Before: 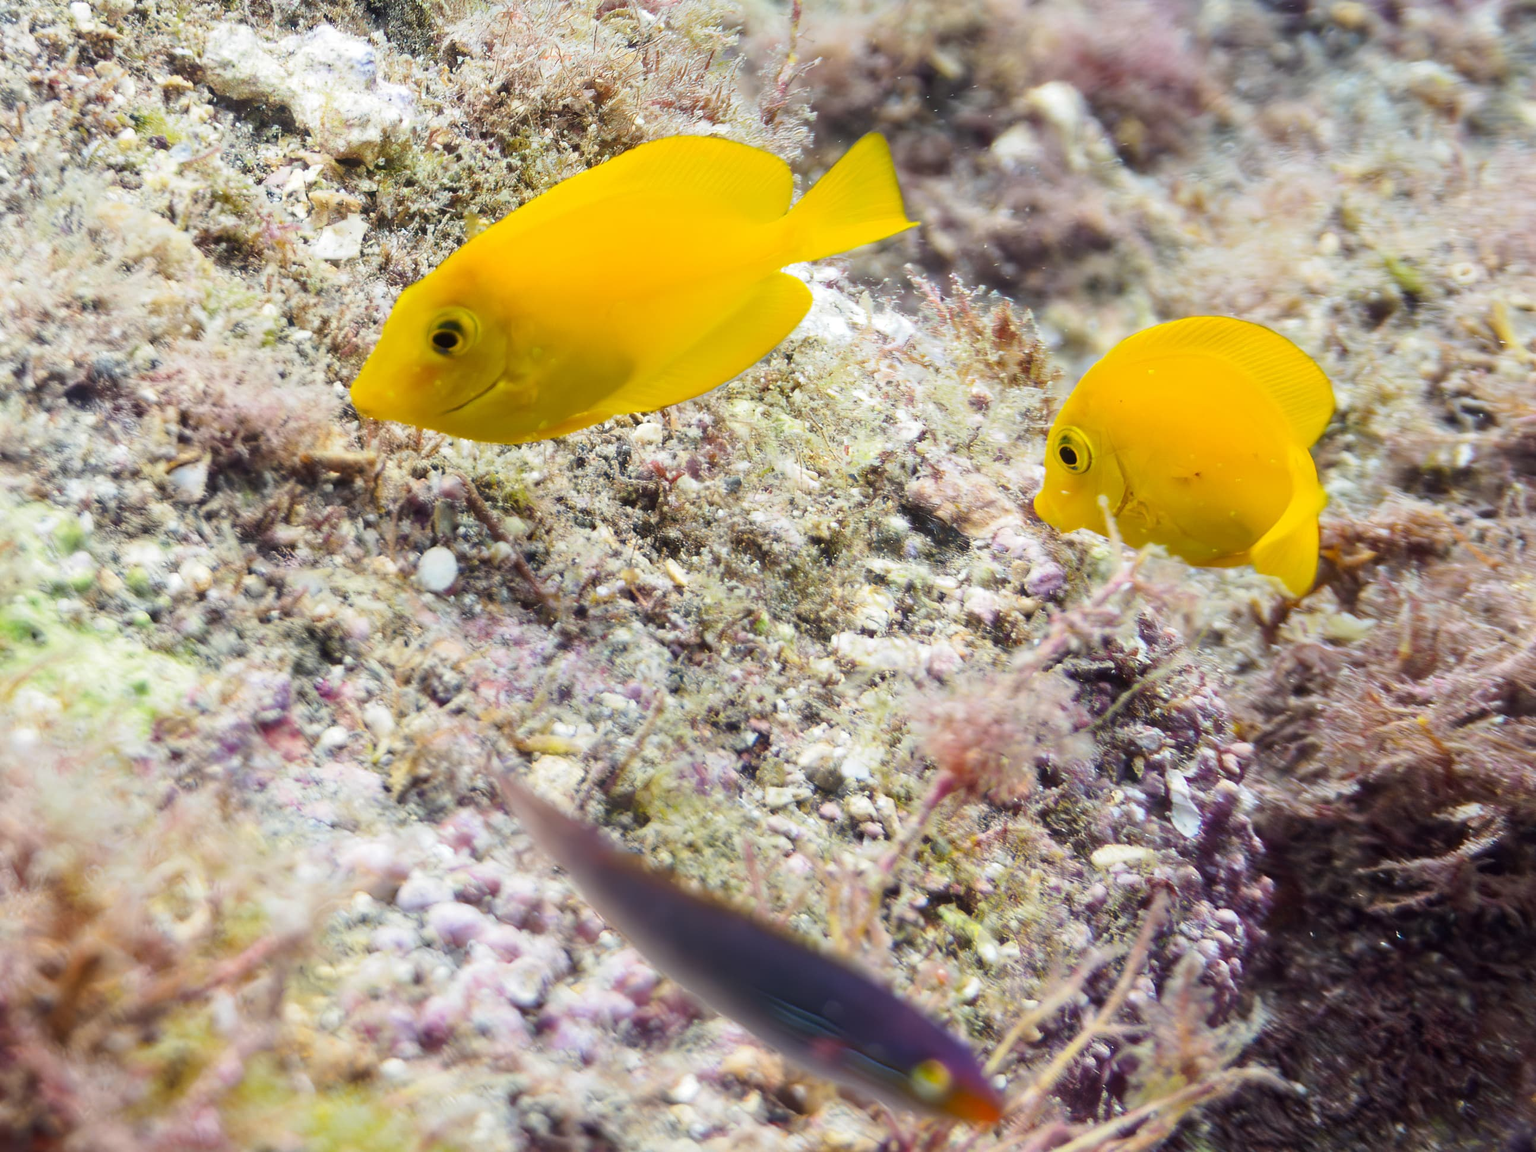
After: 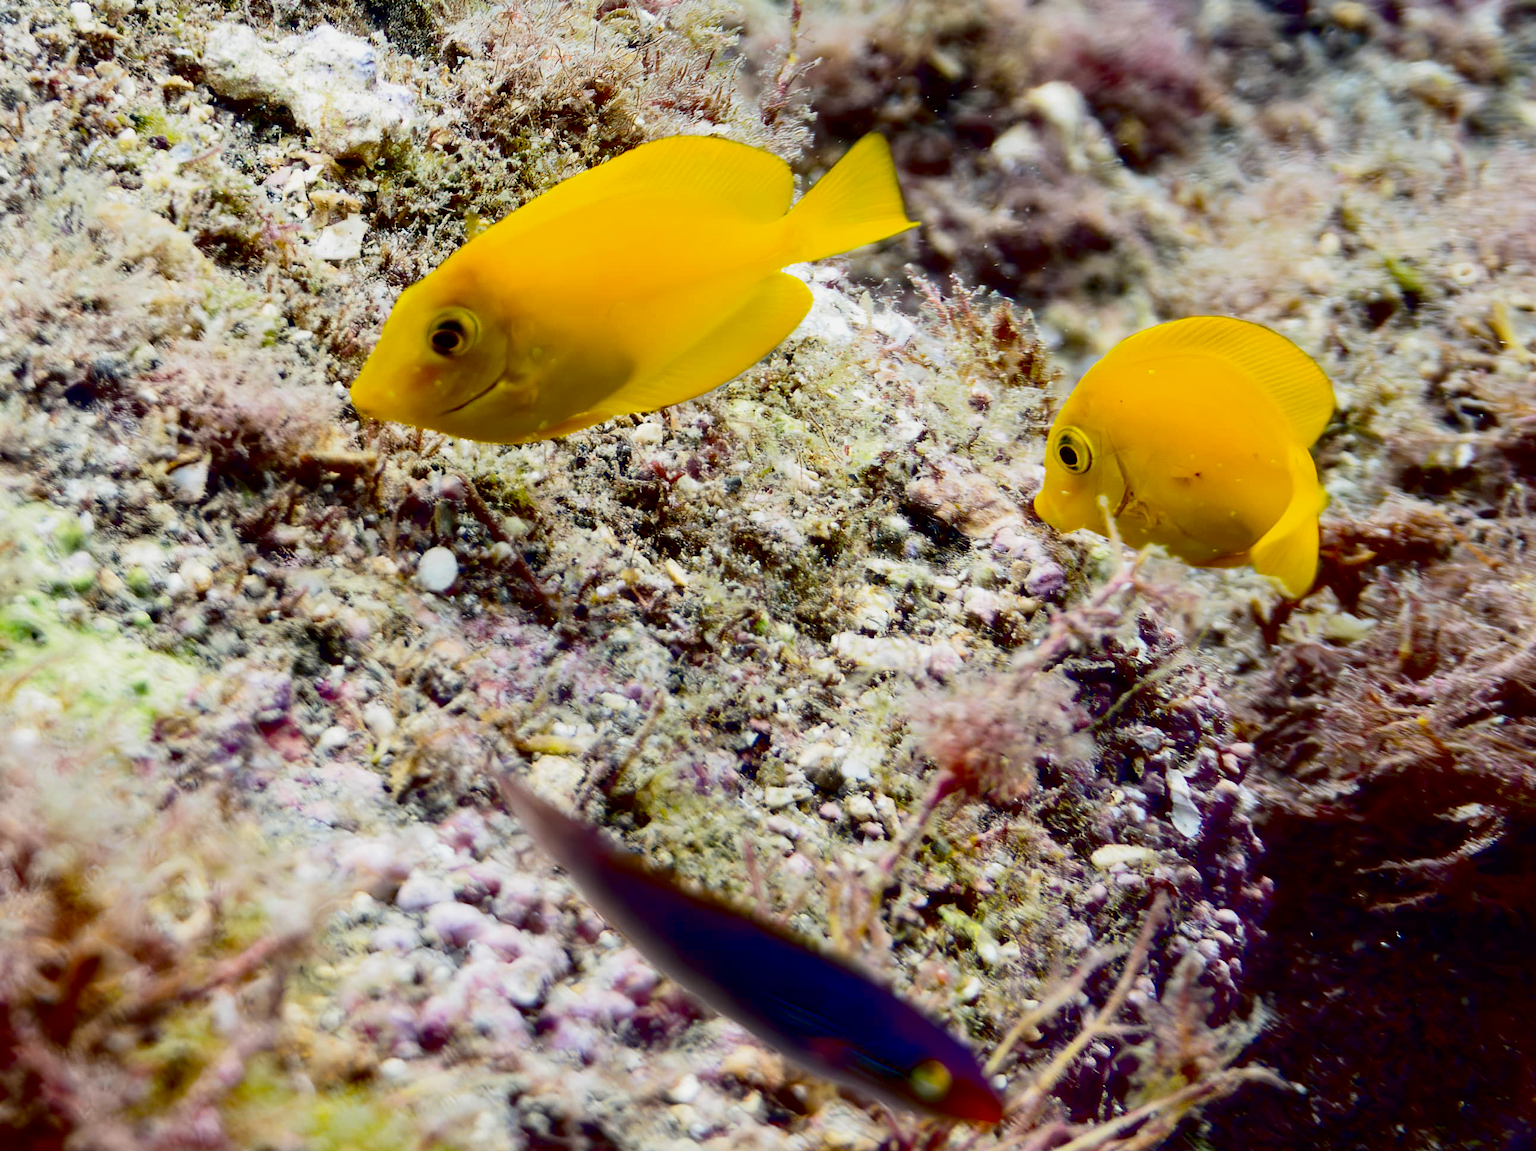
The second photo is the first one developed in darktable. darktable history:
exposure: black level correction 0.046, exposure -0.228 EV, compensate highlight preservation false
contrast brightness saturation: contrast 0.2, brightness -0.11, saturation 0.1
